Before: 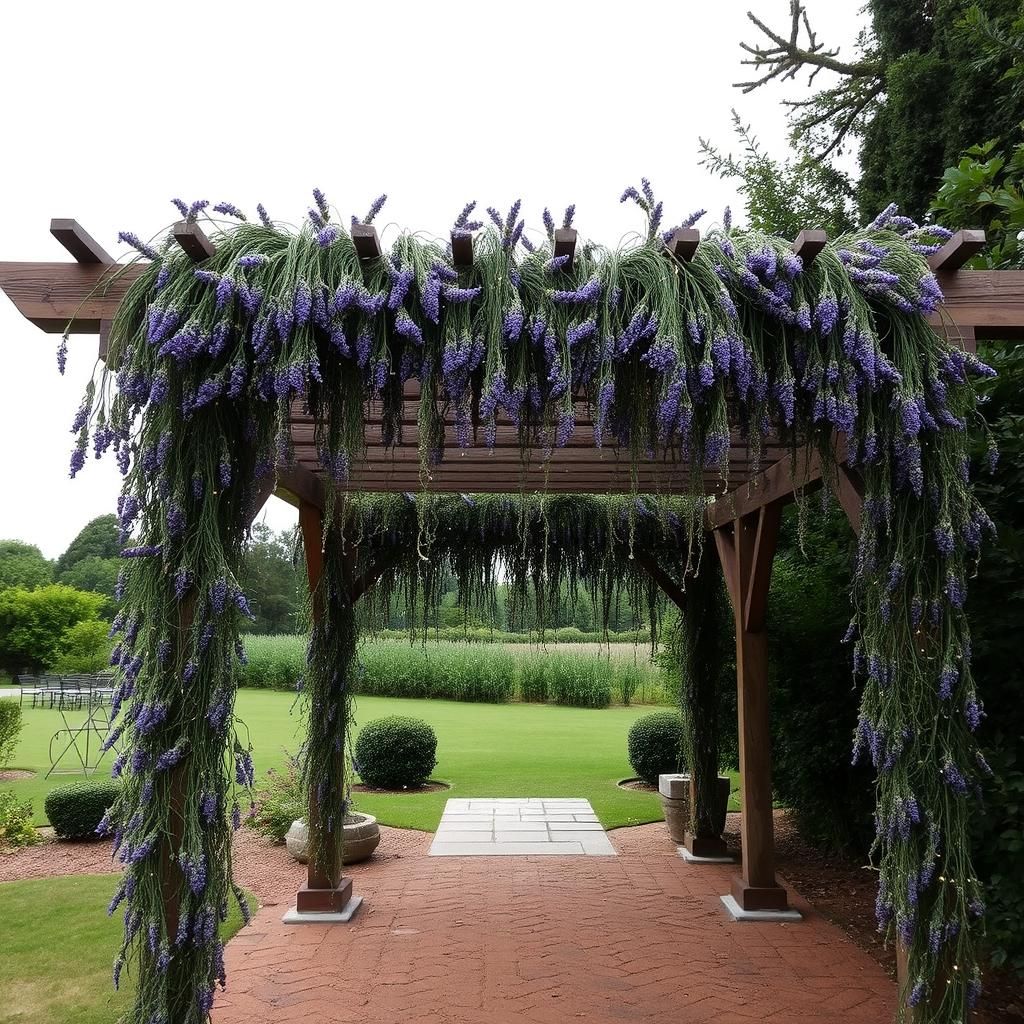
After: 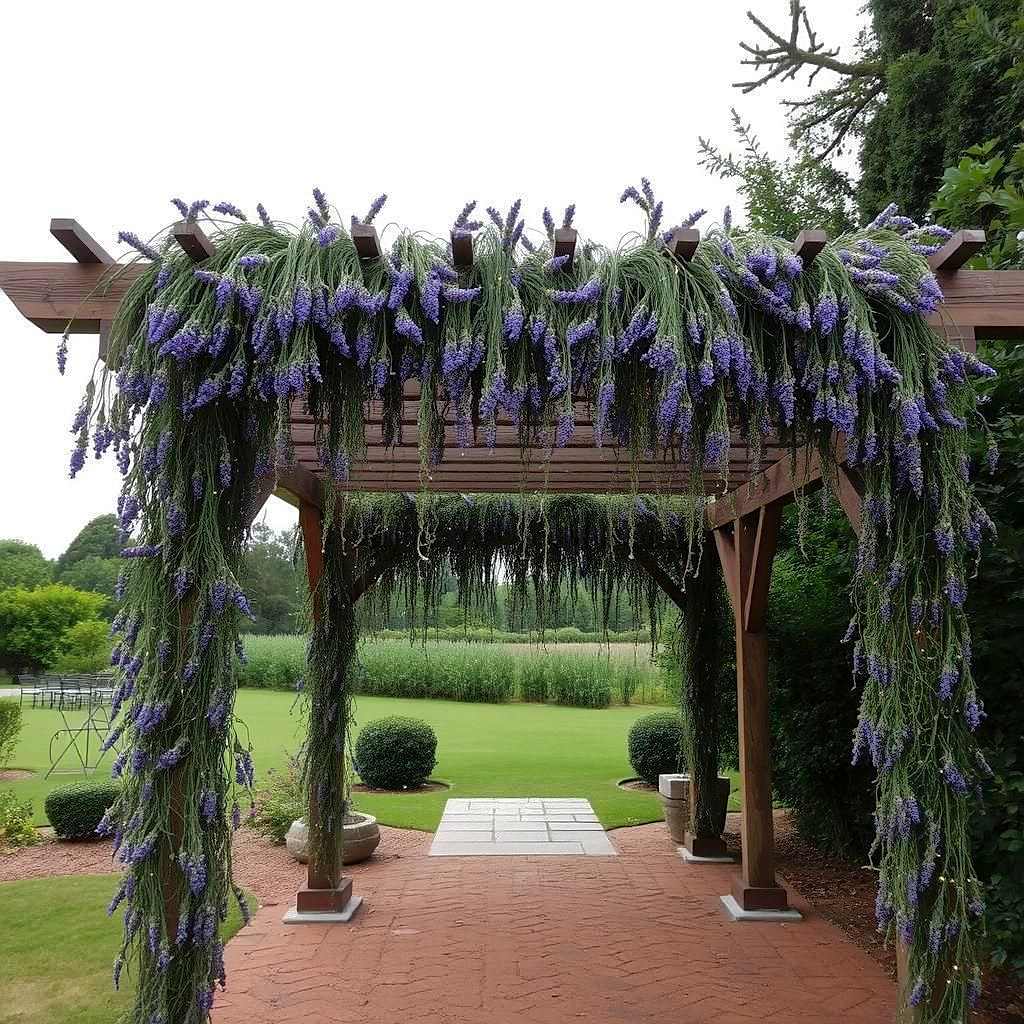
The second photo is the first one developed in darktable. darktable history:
sharpen: amount 0.2
shadows and highlights: on, module defaults
